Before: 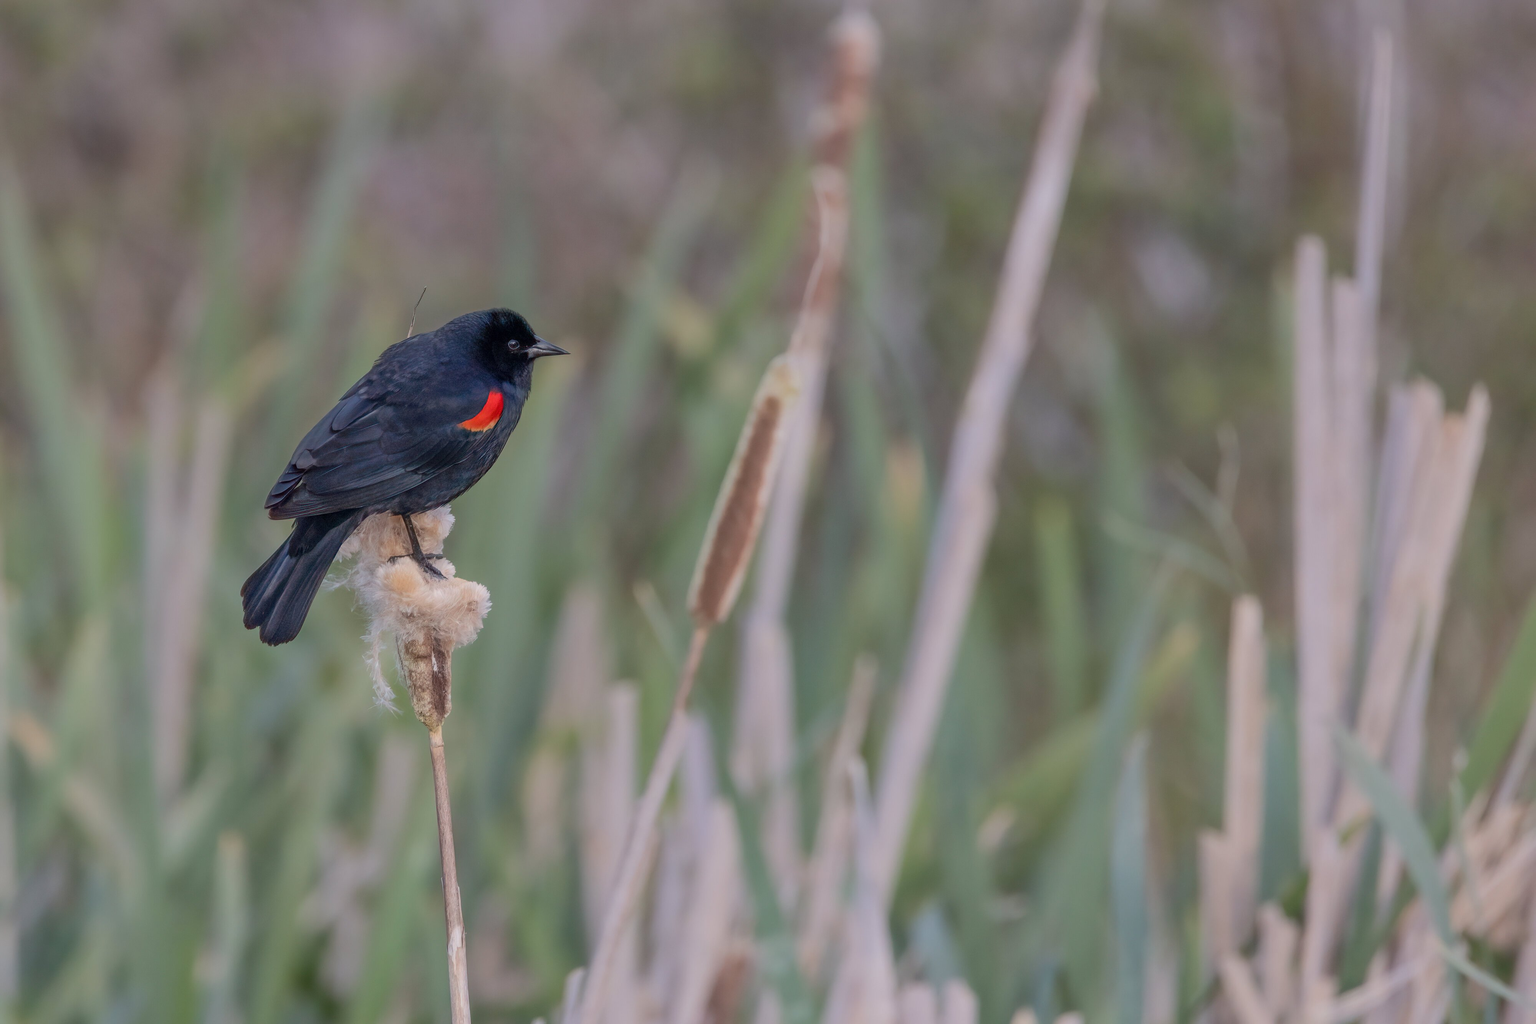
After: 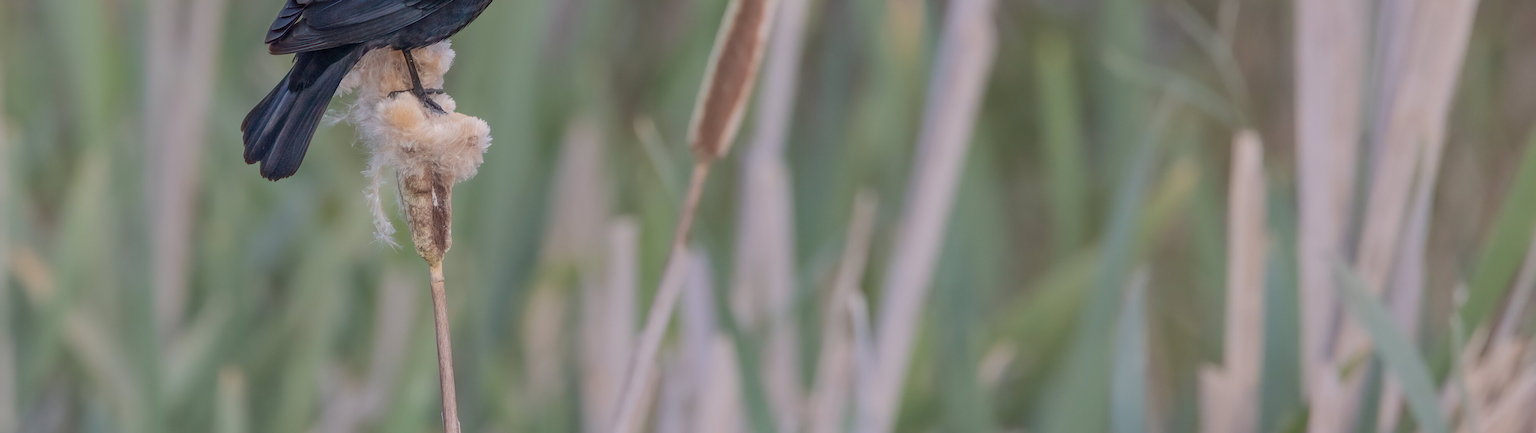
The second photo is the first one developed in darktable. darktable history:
crop: top 45.476%, bottom 12.131%
